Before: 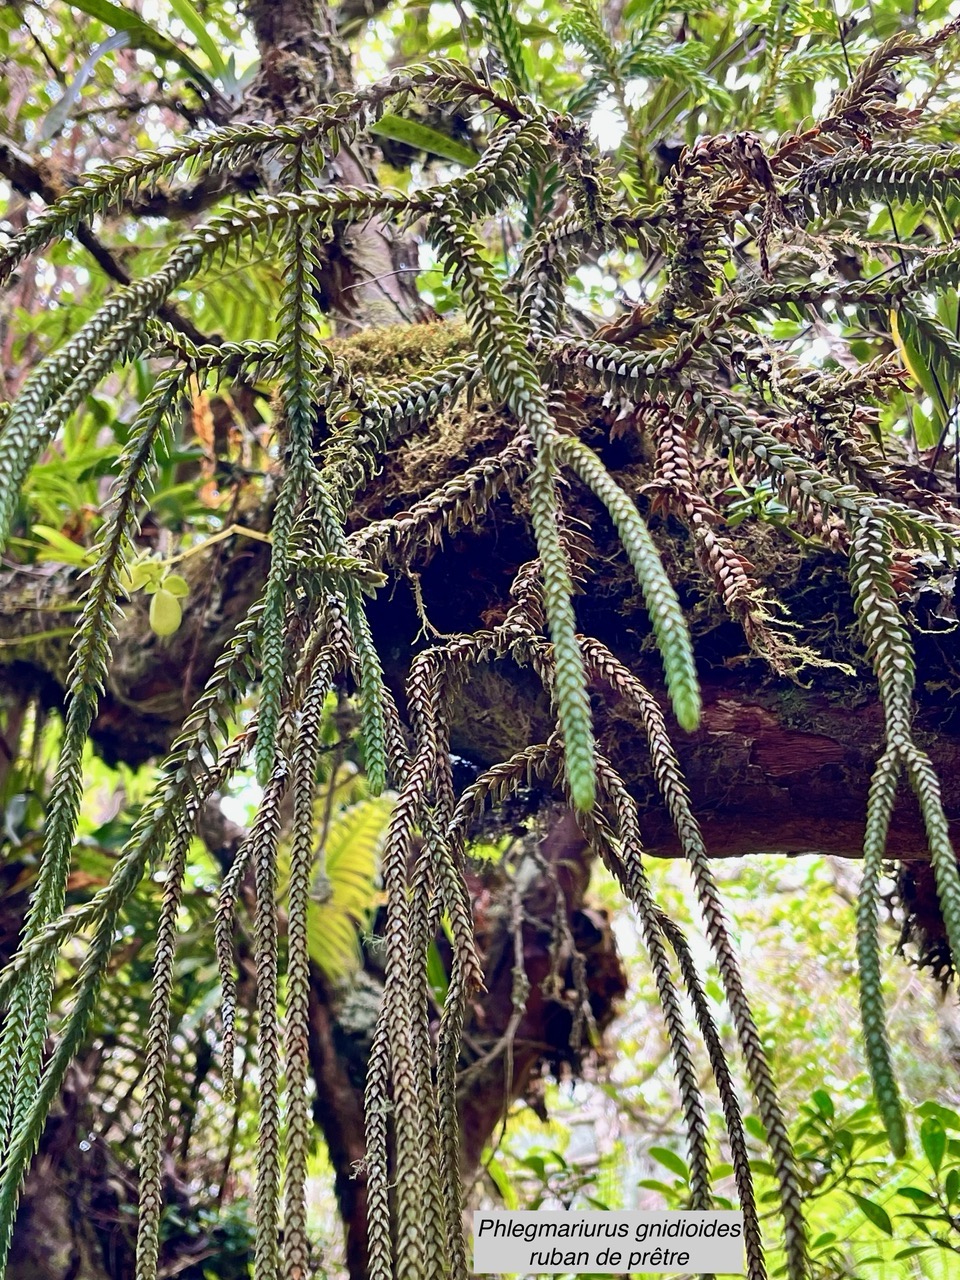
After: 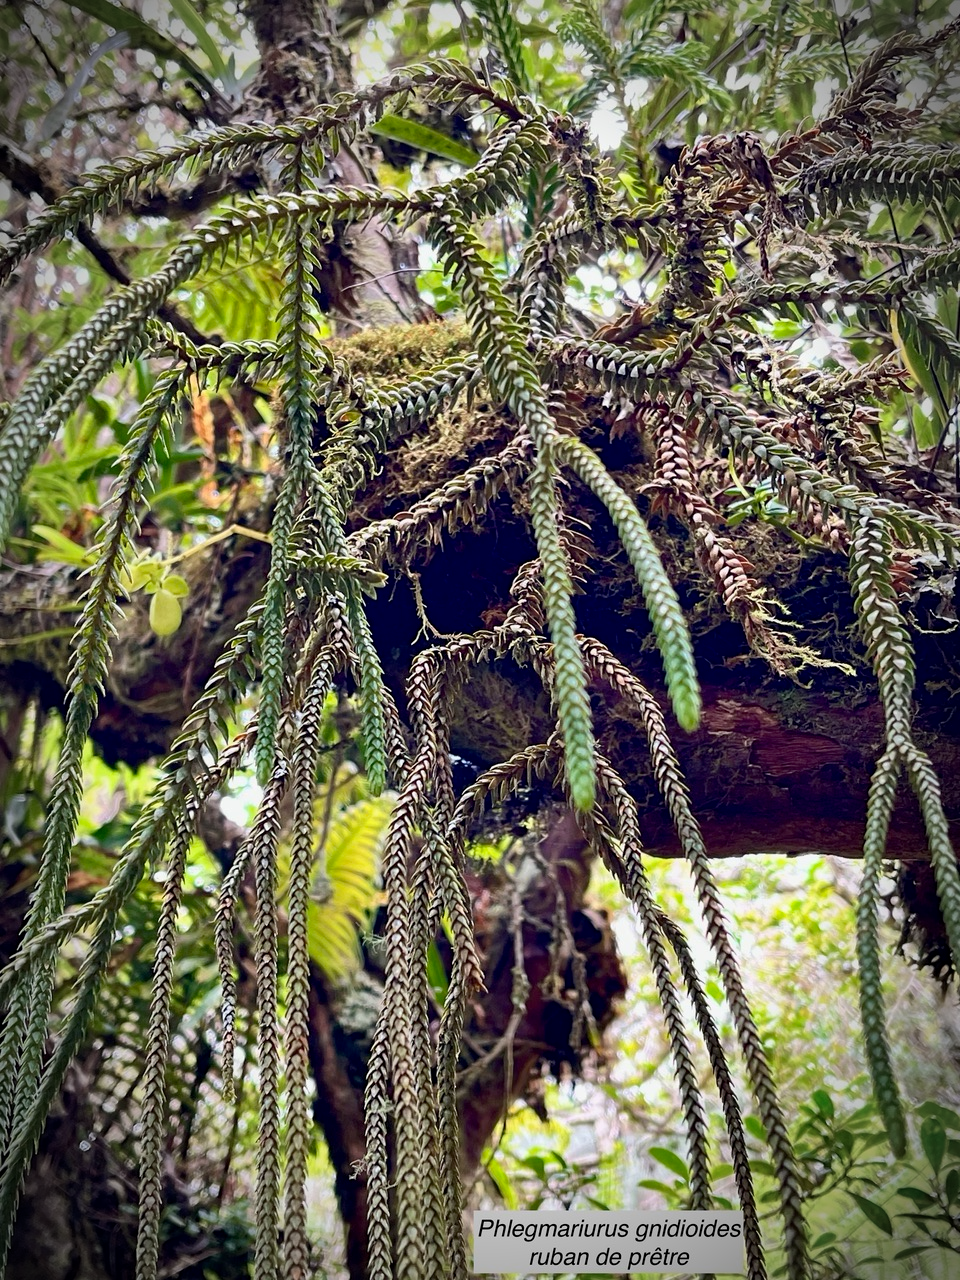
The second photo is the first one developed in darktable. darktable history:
vignetting: brightness -0.804, automatic ratio true
